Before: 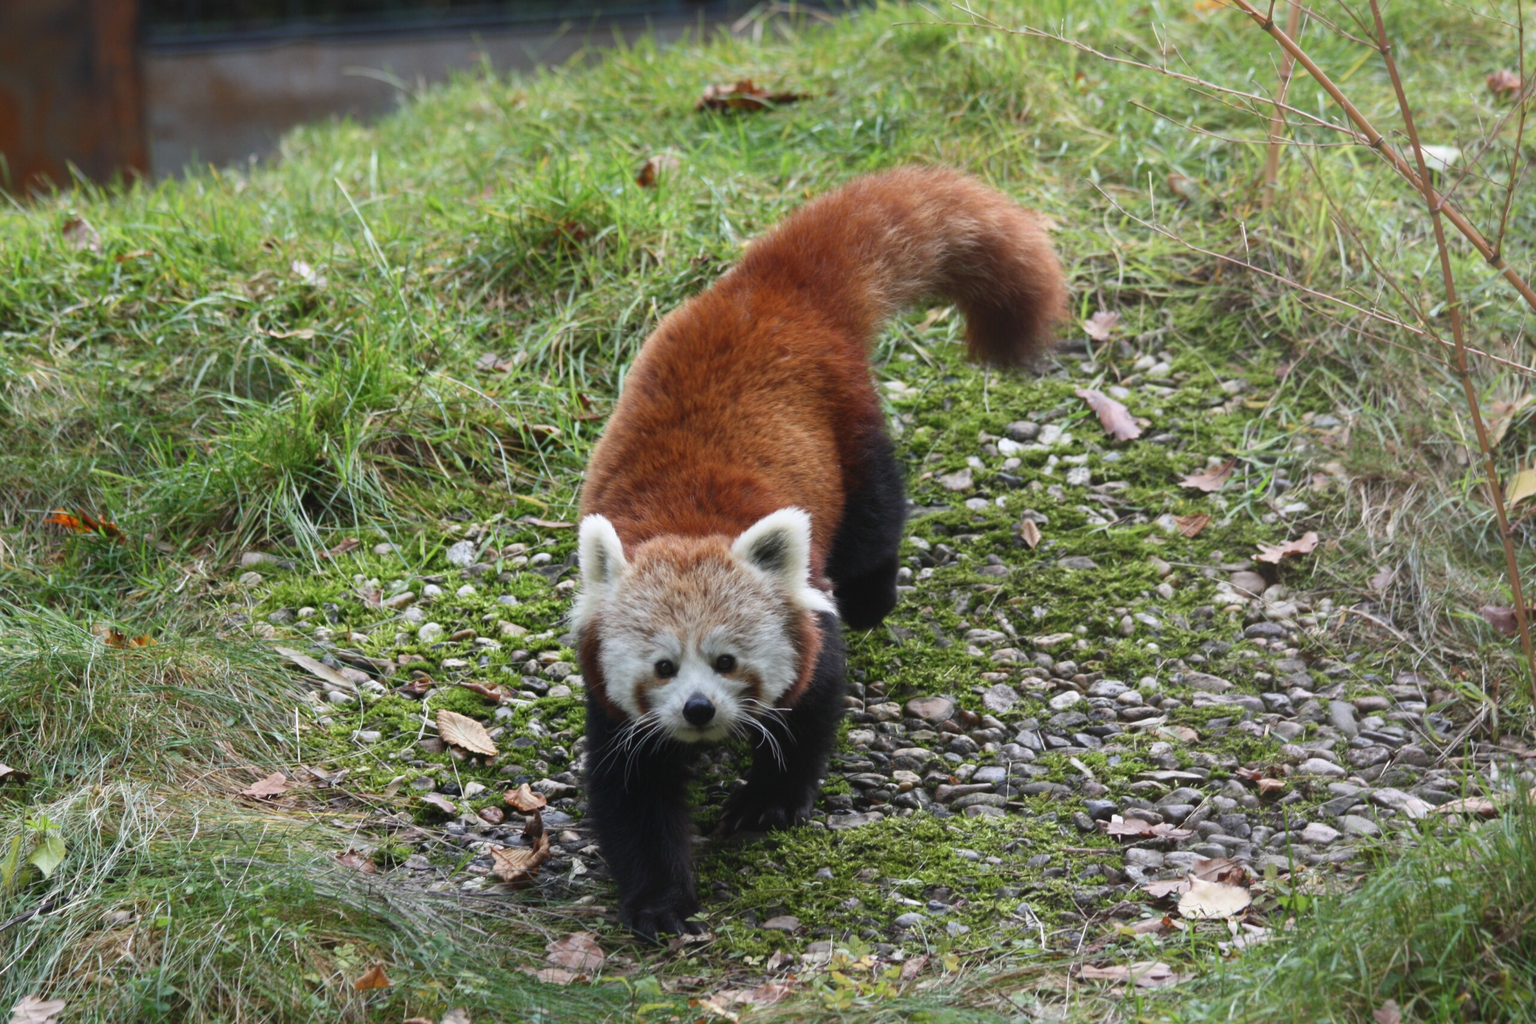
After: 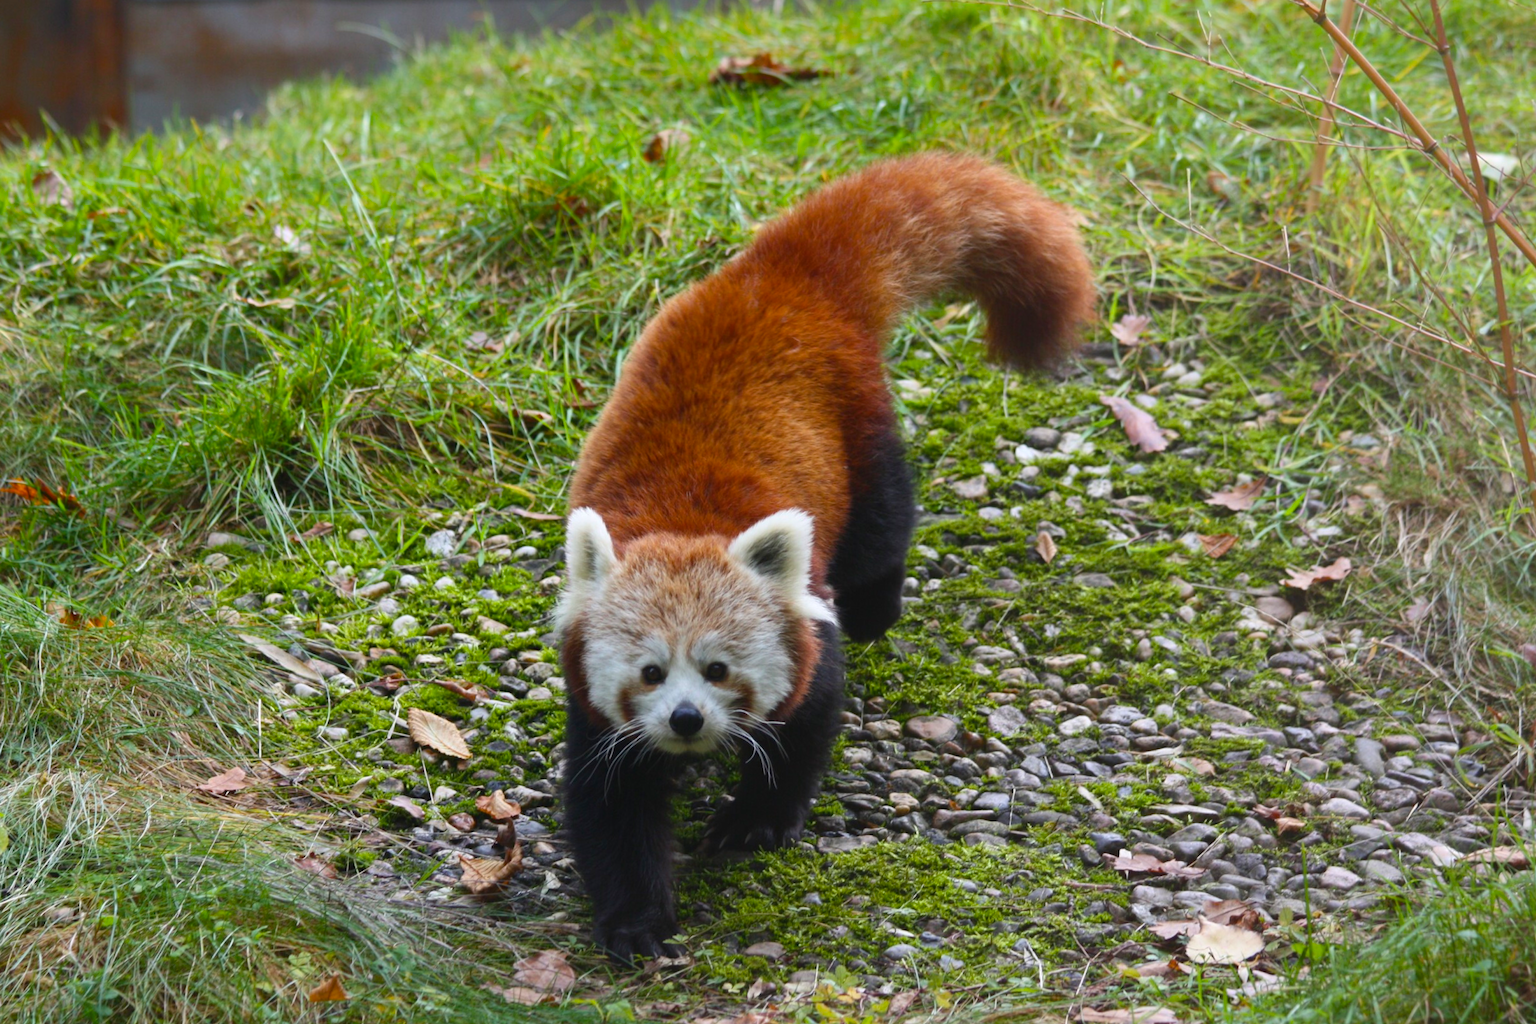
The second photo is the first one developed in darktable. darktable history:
crop and rotate: angle -2.38°
color balance rgb: perceptual saturation grading › global saturation 30%, global vibrance 20%
